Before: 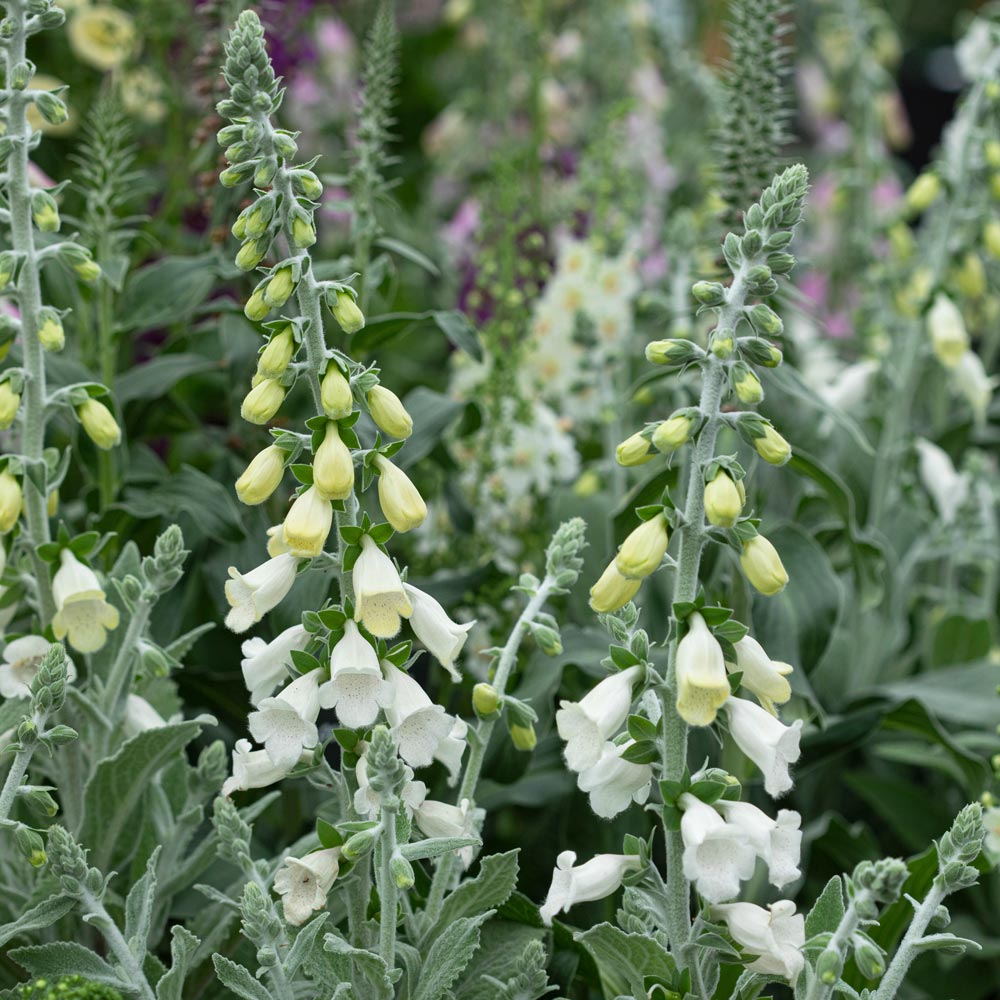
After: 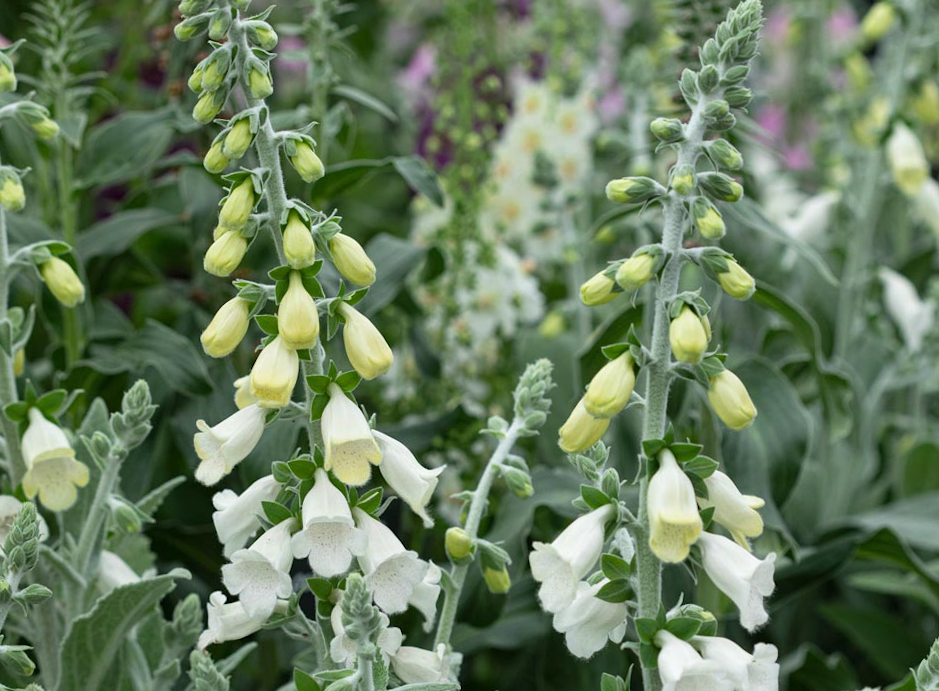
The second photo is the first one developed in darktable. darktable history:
rotate and perspective: rotation -2°, crop left 0.022, crop right 0.978, crop top 0.049, crop bottom 0.951
crop and rotate: left 2.991%, top 13.302%, right 1.981%, bottom 12.636%
